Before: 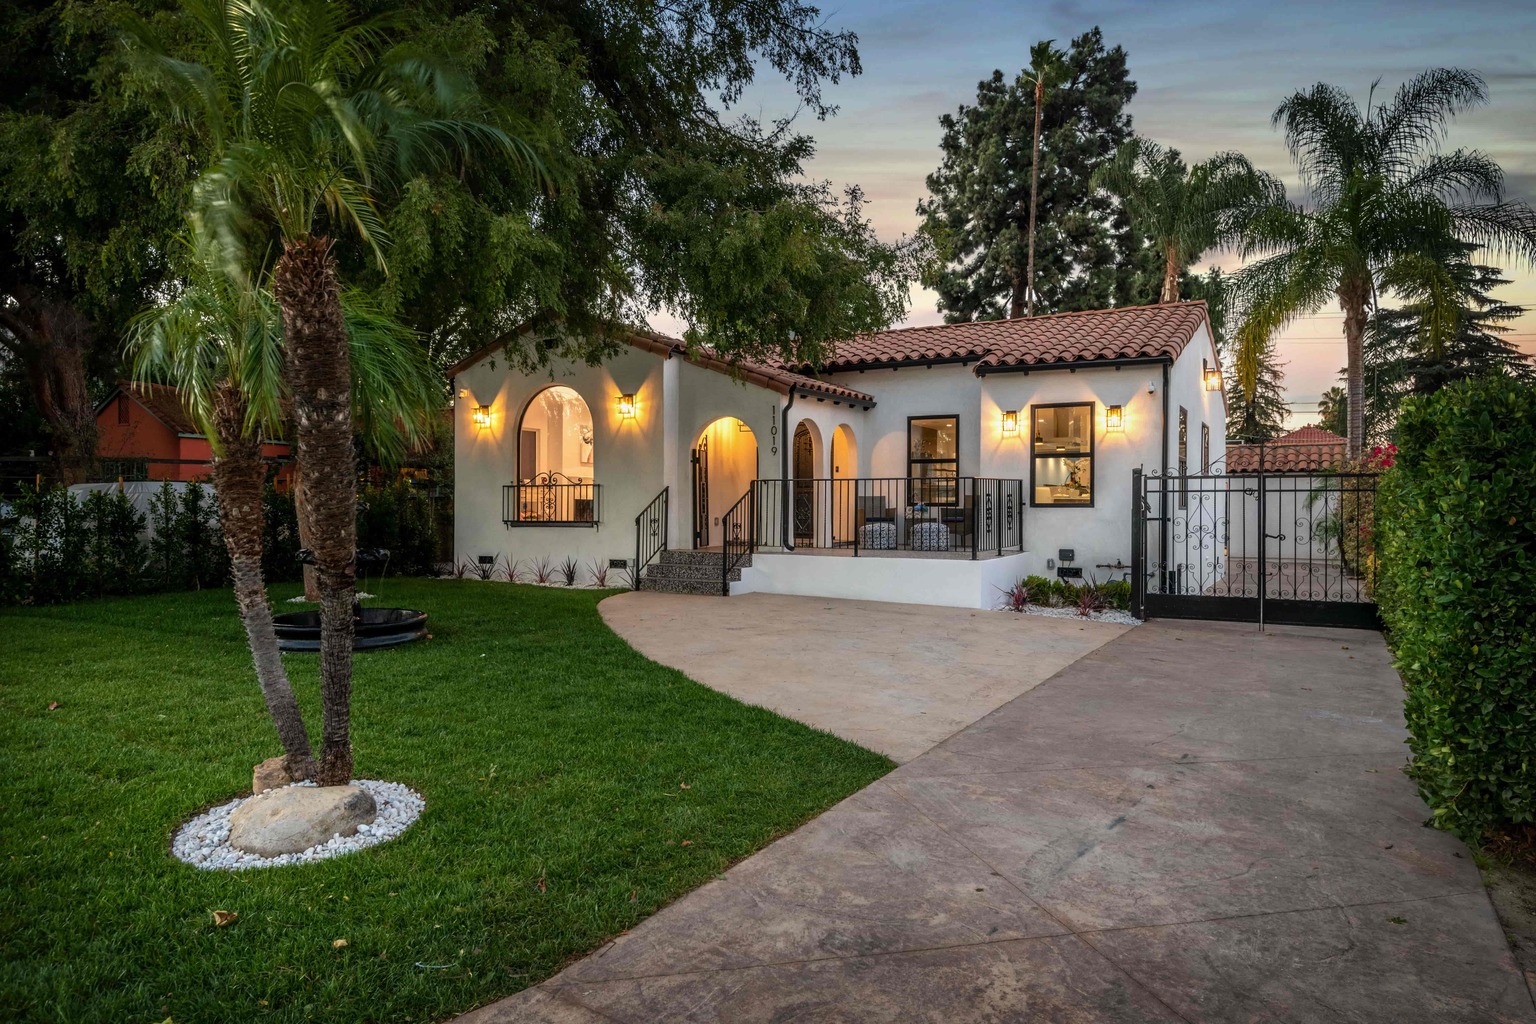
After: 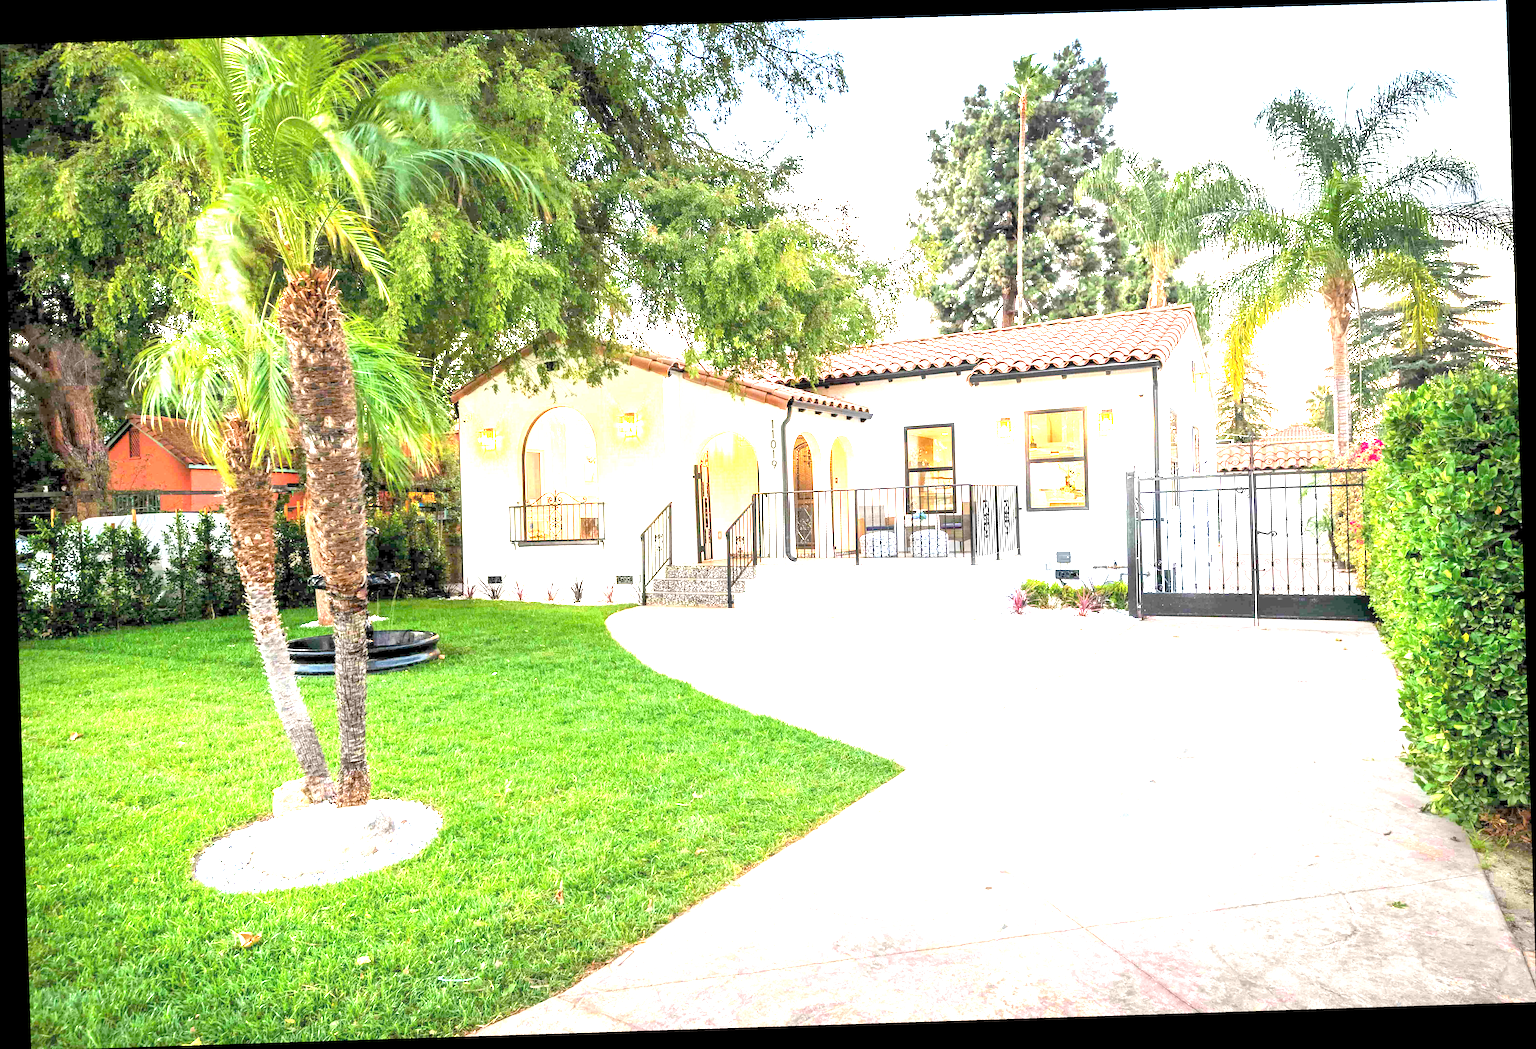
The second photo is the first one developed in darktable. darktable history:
exposure: black level correction 0, exposure 4 EV, compensate exposure bias true, compensate highlight preservation false
rotate and perspective: rotation -1.77°, lens shift (horizontal) 0.004, automatic cropping off
rgb levels: preserve colors sum RGB, levels [[0.038, 0.433, 0.934], [0, 0.5, 1], [0, 0.5, 1]]
